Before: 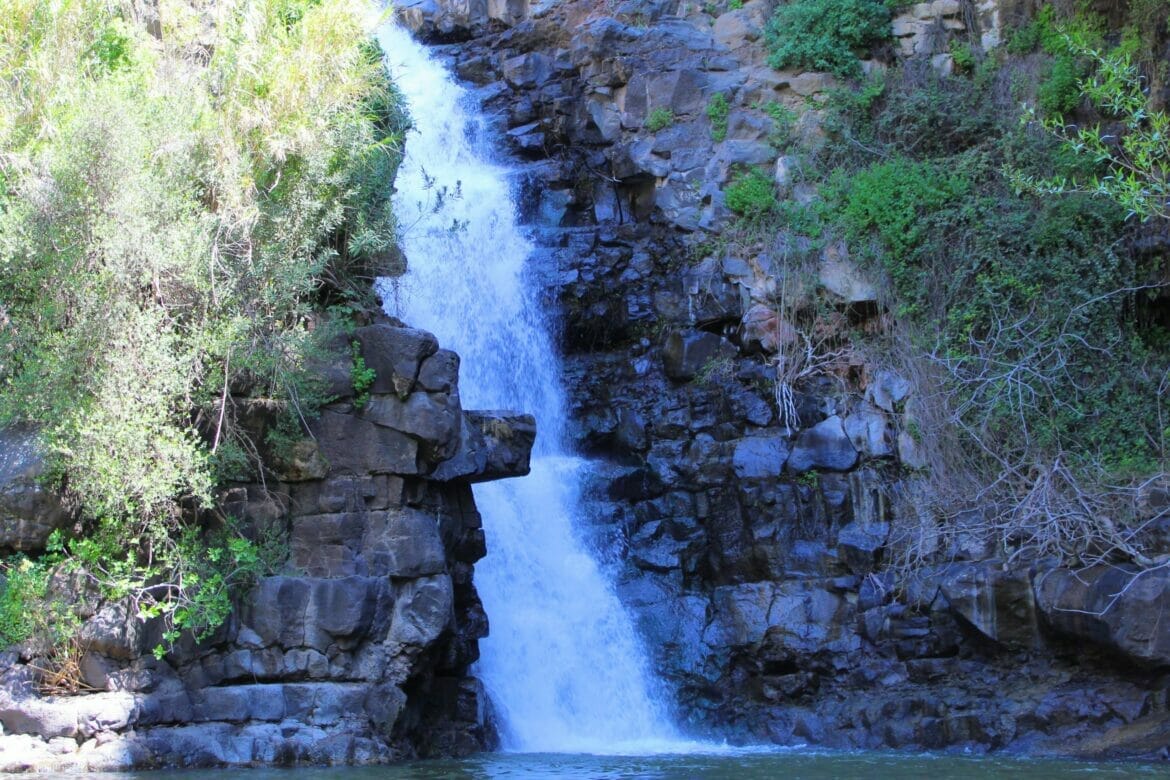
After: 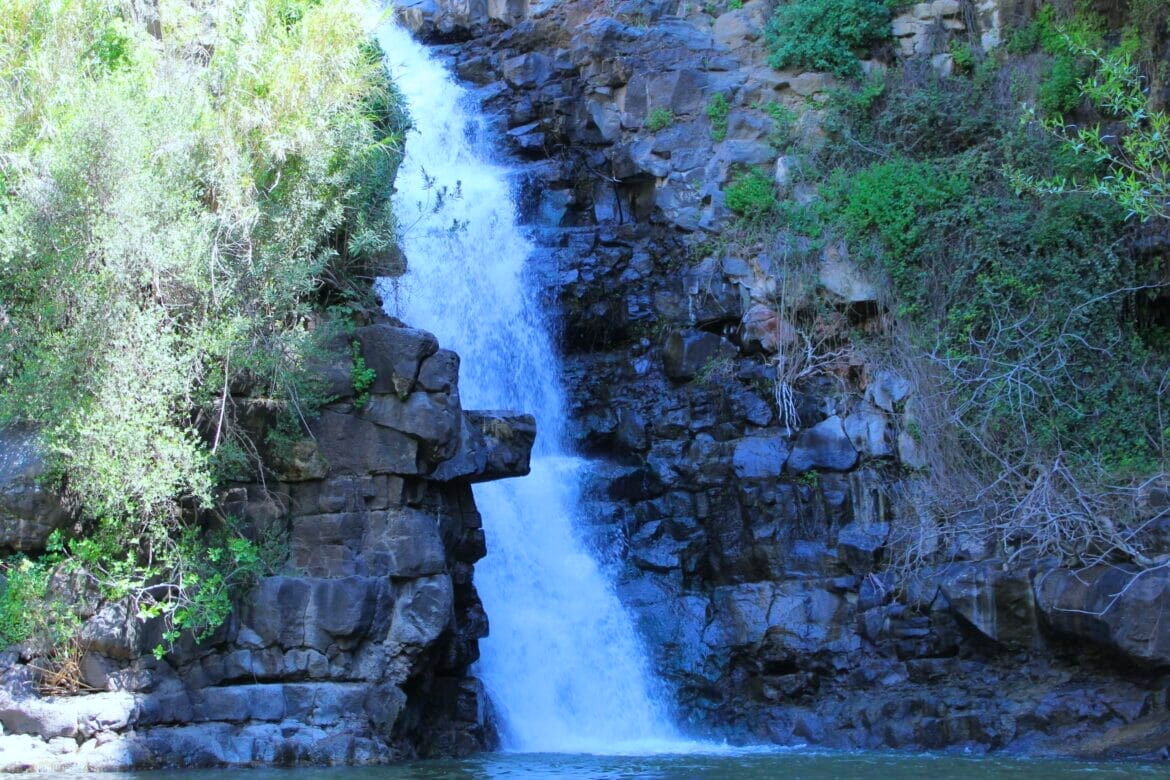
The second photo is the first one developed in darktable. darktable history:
color calibration: illuminant Planckian (black body), adaptation linear Bradford (ICC v4), x 0.361, y 0.366, temperature 4491.06 K
